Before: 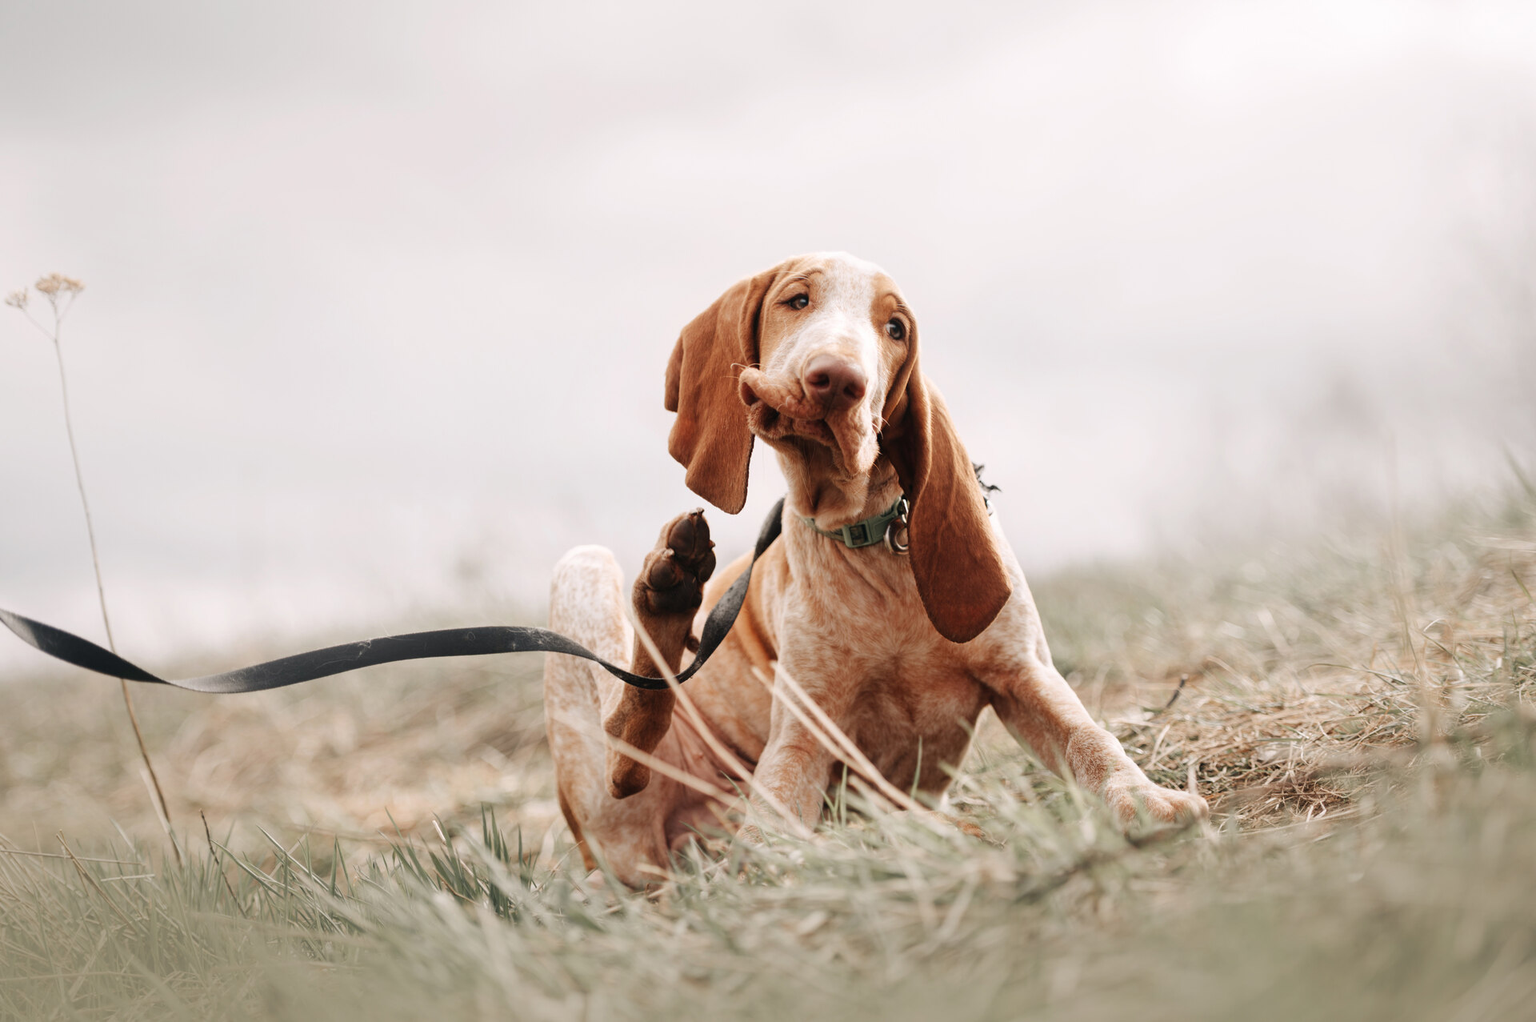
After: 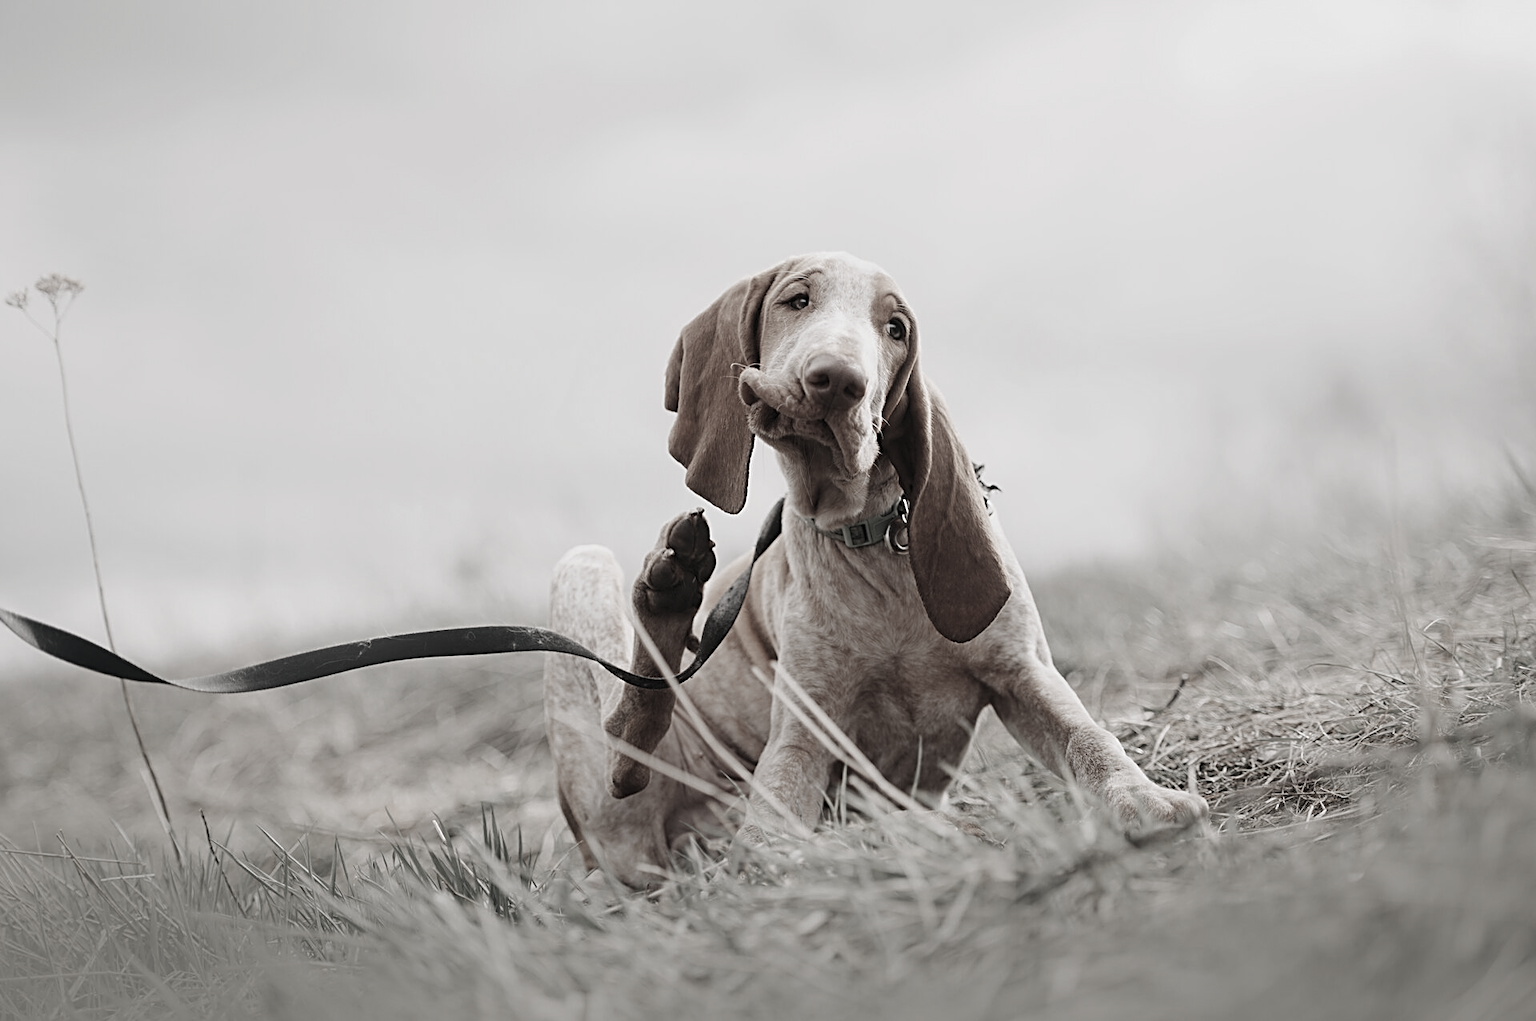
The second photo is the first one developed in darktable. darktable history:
tone equalizer: -8 EV 0.227 EV, -7 EV 0.39 EV, -6 EV 0.454 EV, -5 EV 0.243 EV, -3 EV -0.276 EV, -2 EV -0.39 EV, -1 EV -0.407 EV, +0 EV -0.243 EV
color correction: highlights b* -0.027, saturation 0.222
sharpen: radius 2.553, amount 0.642
